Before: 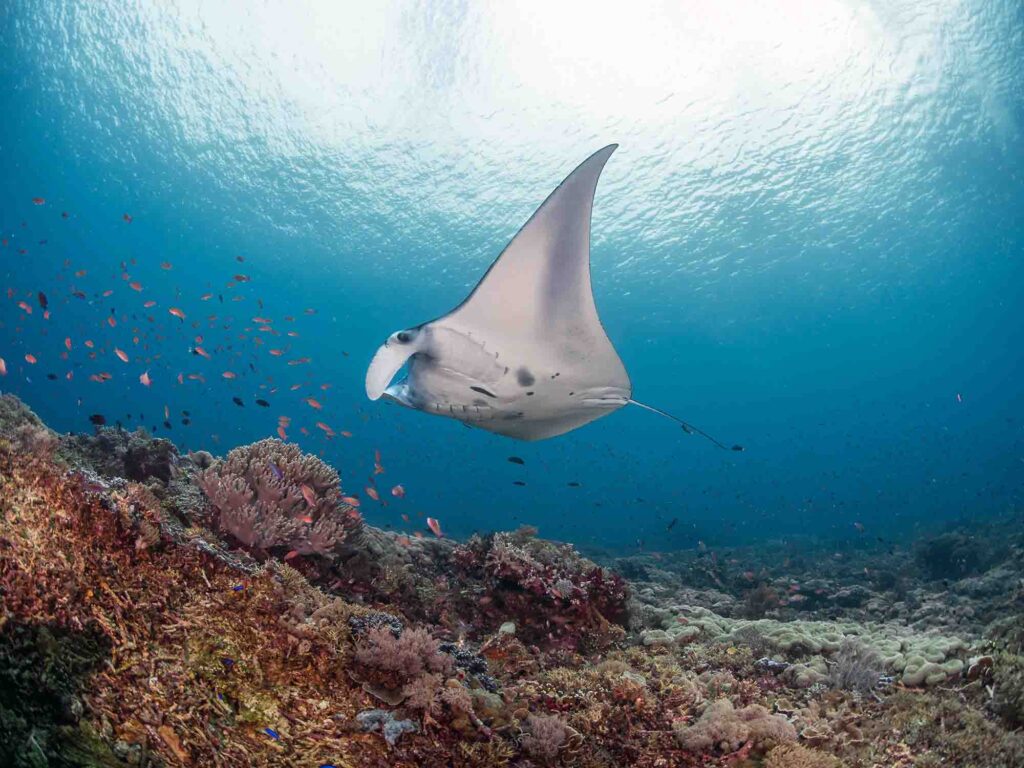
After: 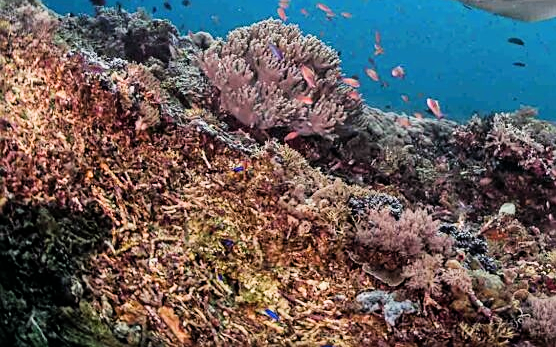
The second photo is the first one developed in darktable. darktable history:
filmic rgb: black relative exposure -16 EV, white relative exposure 5.33 EV, hardness 5.92, contrast 1.256
crop and rotate: top 54.579%, right 45.681%, bottom 0.111%
sharpen: on, module defaults
exposure: black level correction 0, exposure 1 EV, compensate highlight preservation false
